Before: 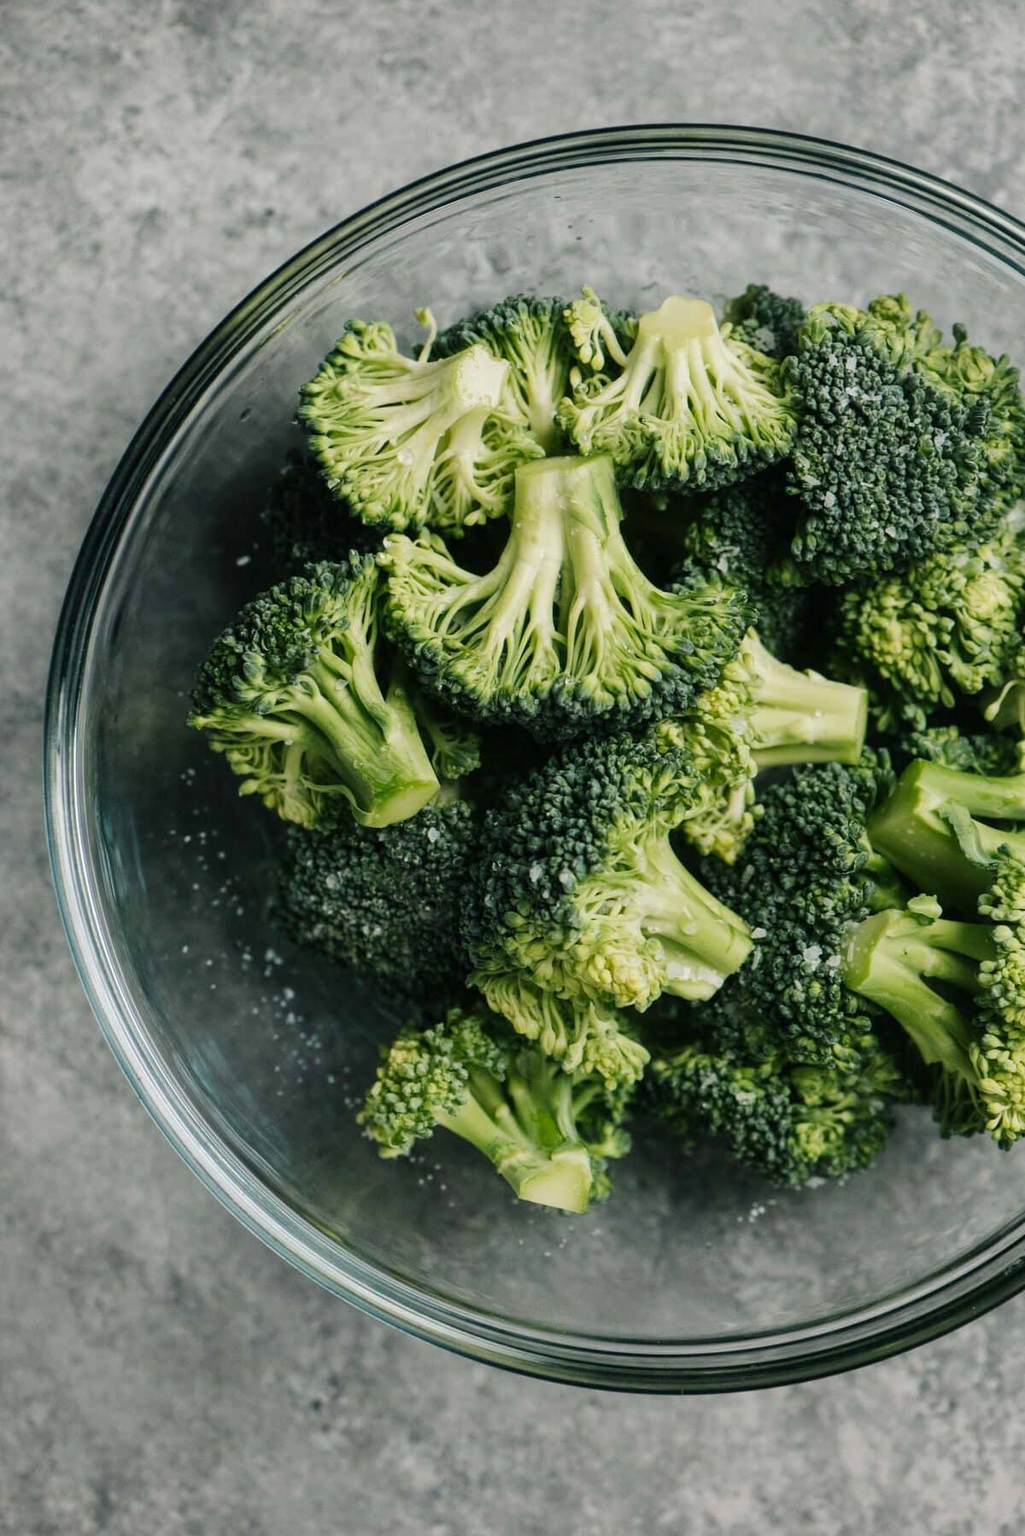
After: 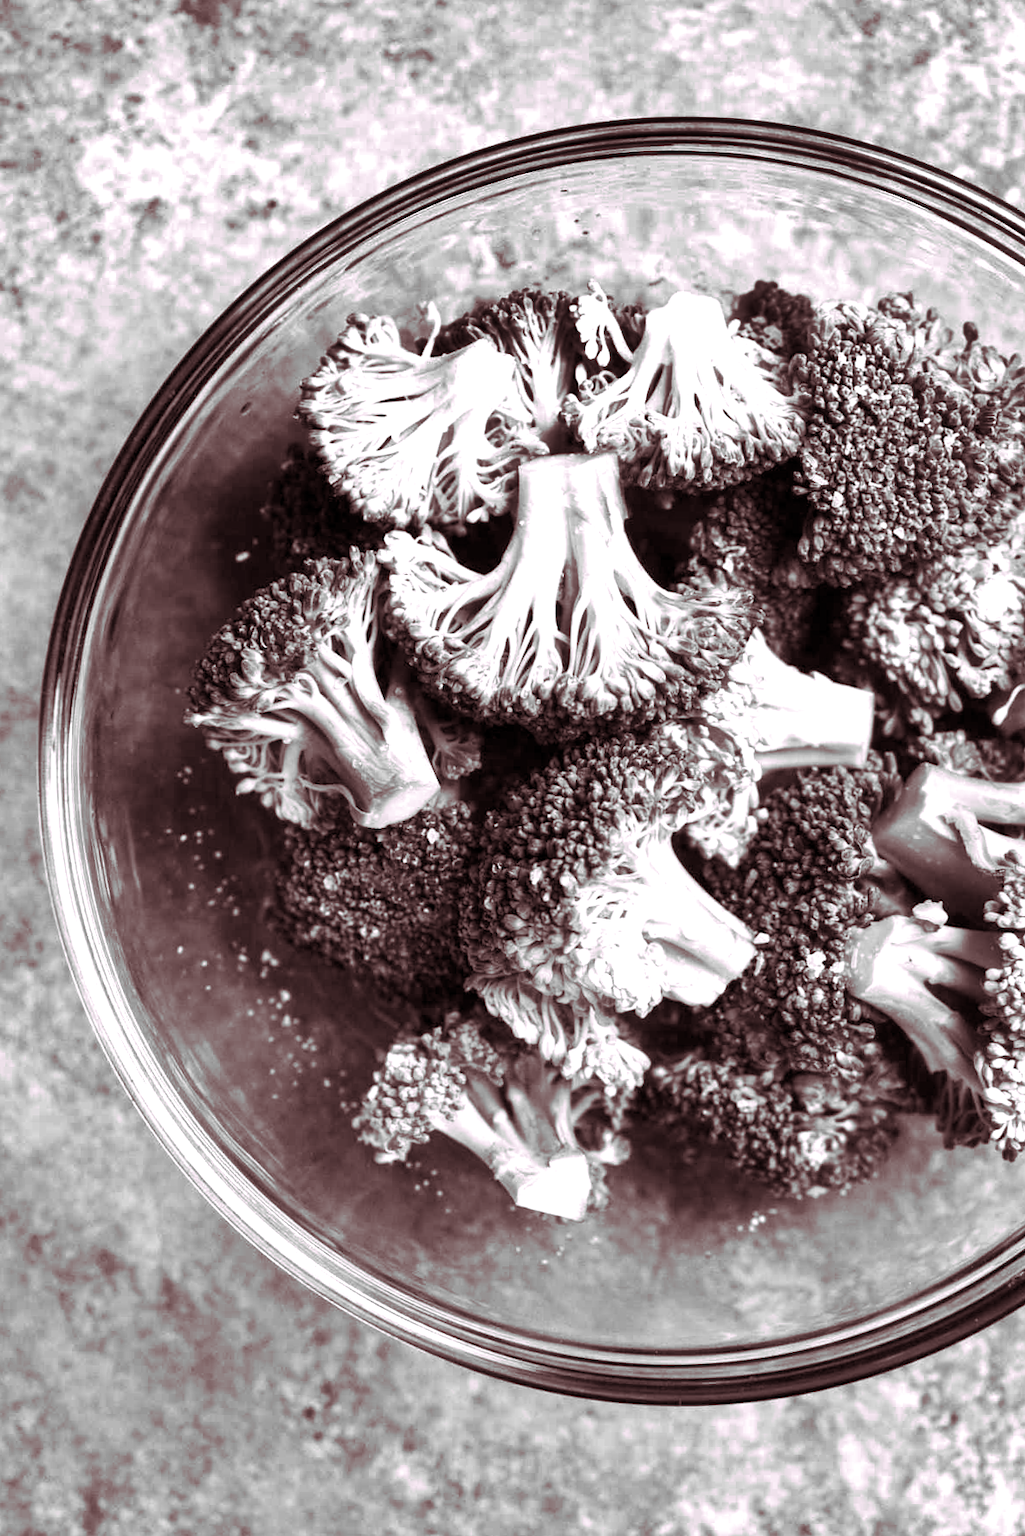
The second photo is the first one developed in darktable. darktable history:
exposure: black level correction 0.001, exposure 1 EV, compensate highlight preservation false
color zones: curves: ch0 [(0.018, 0.548) (0.197, 0.654) (0.425, 0.447) (0.605, 0.658) (0.732, 0.579)]; ch1 [(0.105, 0.531) (0.224, 0.531) (0.386, 0.39) (0.618, 0.456) (0.732, 0.456) (0.956, 0.421)]; ch2 [(0.039, 0.583) (0.215, 0.465) (0.399, 0.544) (0.465, 0.548) (0.614, 0.447) (0.724, 0.43) (0.882, 0.623) (0.956, 0.632)]
crop and rotate: angle -0.5°
shadows and highlights: shadows 30.63, highlights -63.22, shadows color adjustment 98%, highlights color adjustment 58.61%, soften with gaussian
split-toning: highlights › hue 298.8°, highlights › saturation 0.73, compress 41.76%
color calibration: illuminant custom, x 0.363, y 0.385, temperature 4528.03 K
monochrome: on, module defaults
